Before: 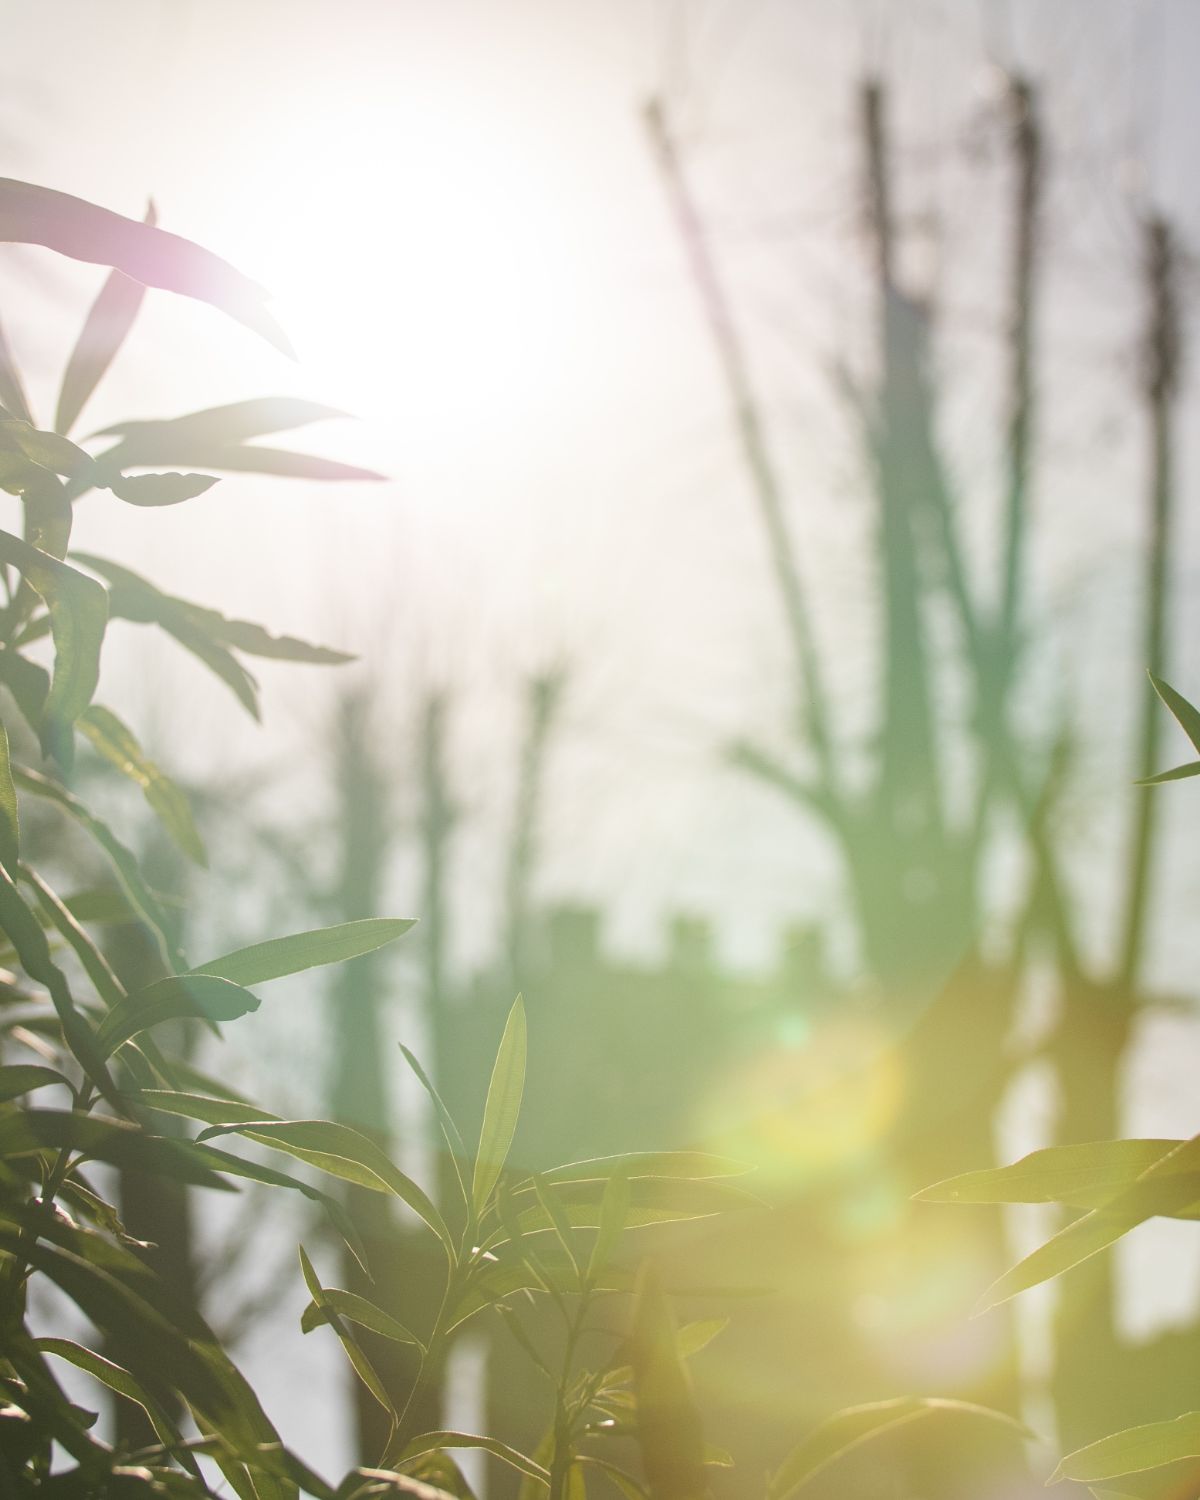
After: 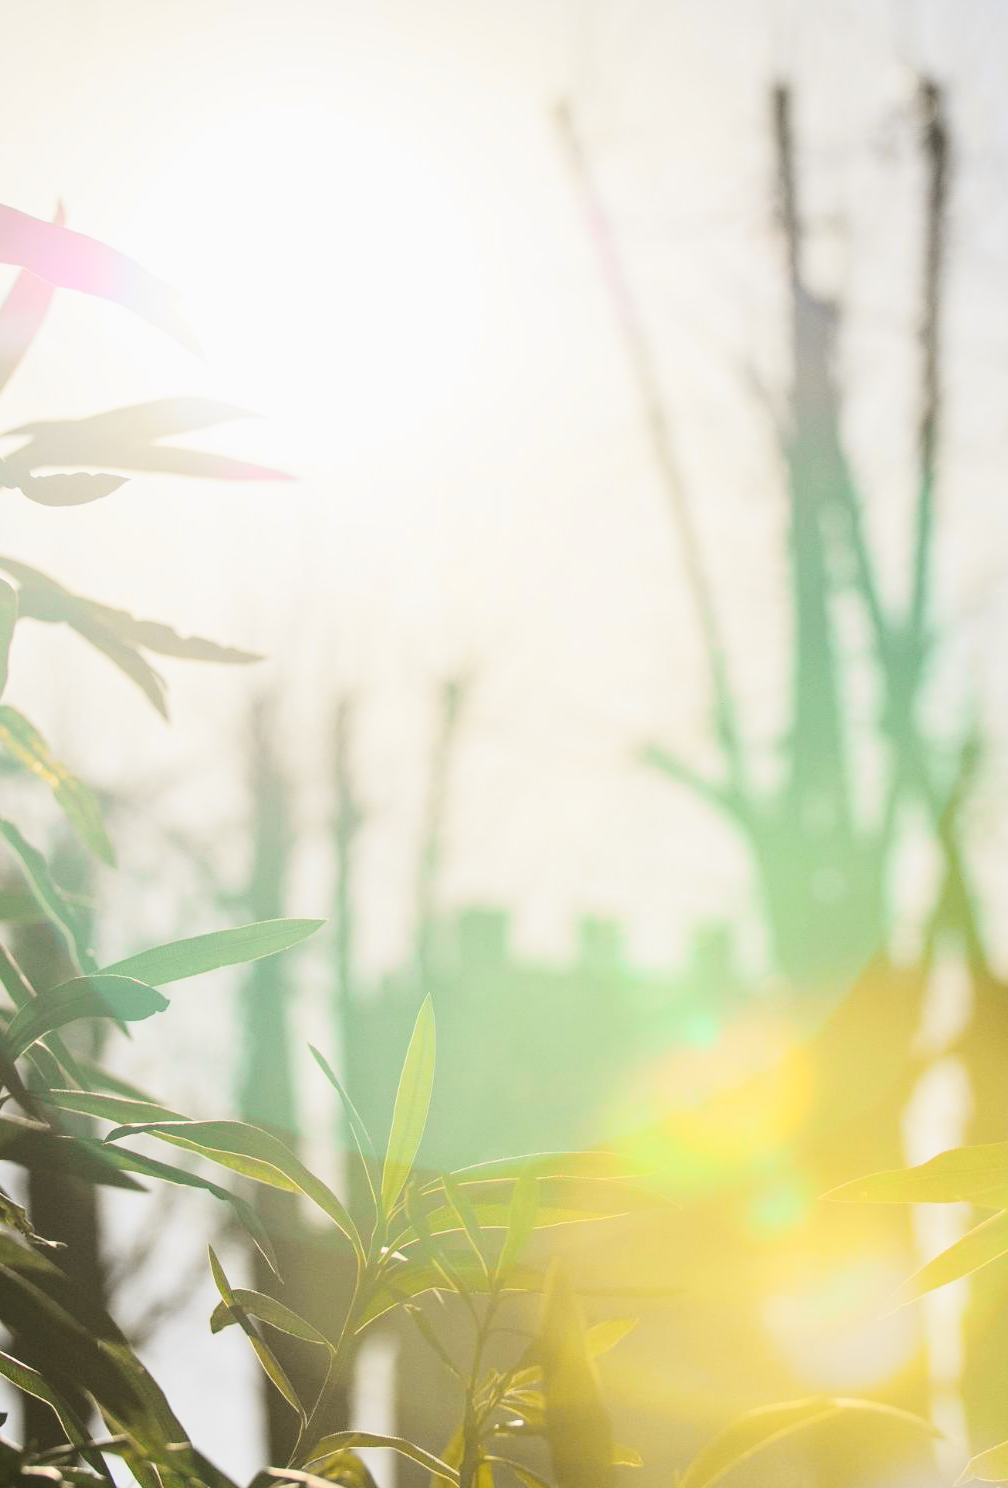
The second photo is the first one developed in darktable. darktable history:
crop: left 7.598%, right 7.873%
contrast brightness saturation: contrast 0.14
tone curve: curves: ch0 [(0, 0.023) (0.103, 0.087) (0.277, 0.28) (0.46, 0.554) (0.569, 0.68) (0.735, 0.843) (0.994, 0.984)]; ch1 [(0, 0) (0.324, 0.285) (0.456, 0.438) (0.488, 0.497) (0.512, 0.503) (0.535, 0.535) (0.599, 0.606) (0.715, 0.738) (1, 1)]; ch2 [(0, 0) (0.369, 0.388) (0.449, 0.431) (0.478, 0.471) (0.502, 0.503) (0.55, 0.553) (0.603, 0.602) (0.656, 0.713) (1, 1)], color space Lab, independent channels, preserve colors none
